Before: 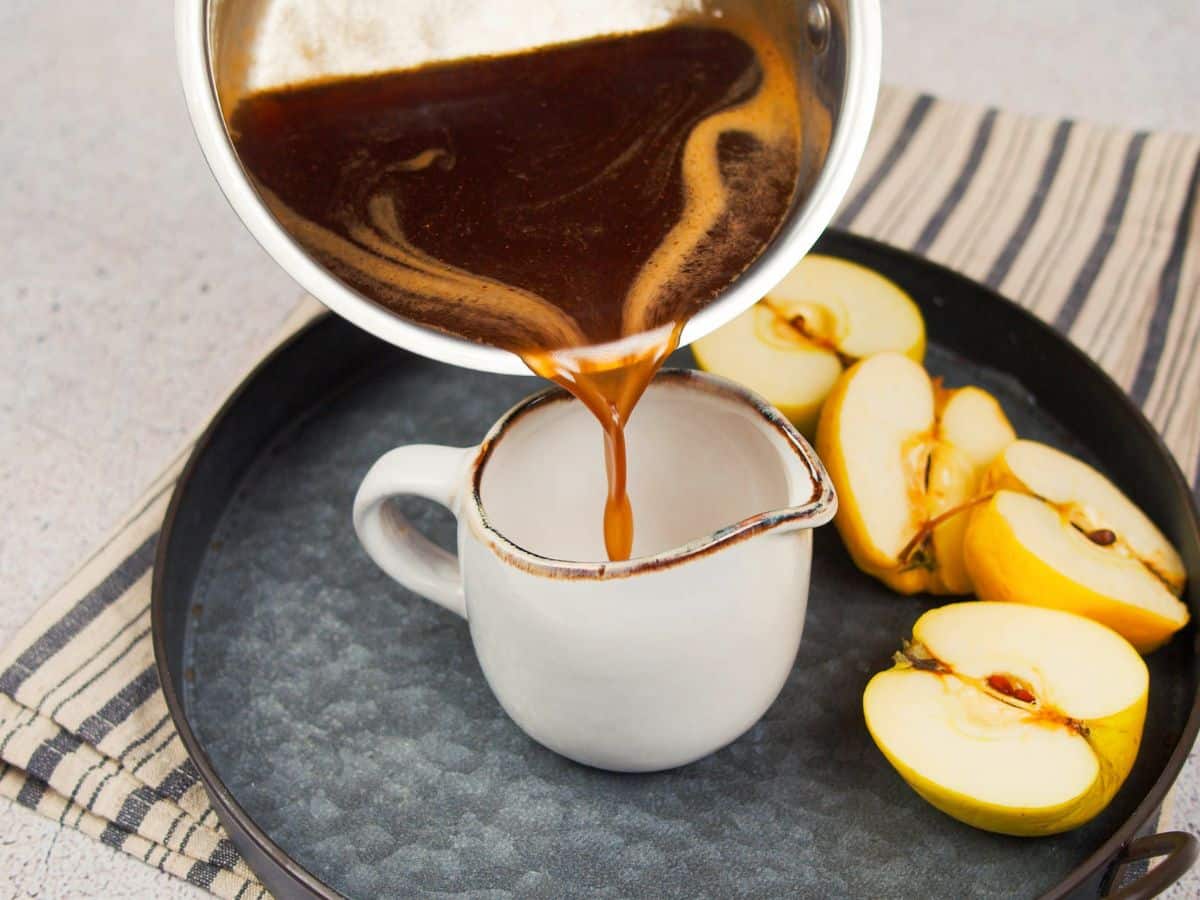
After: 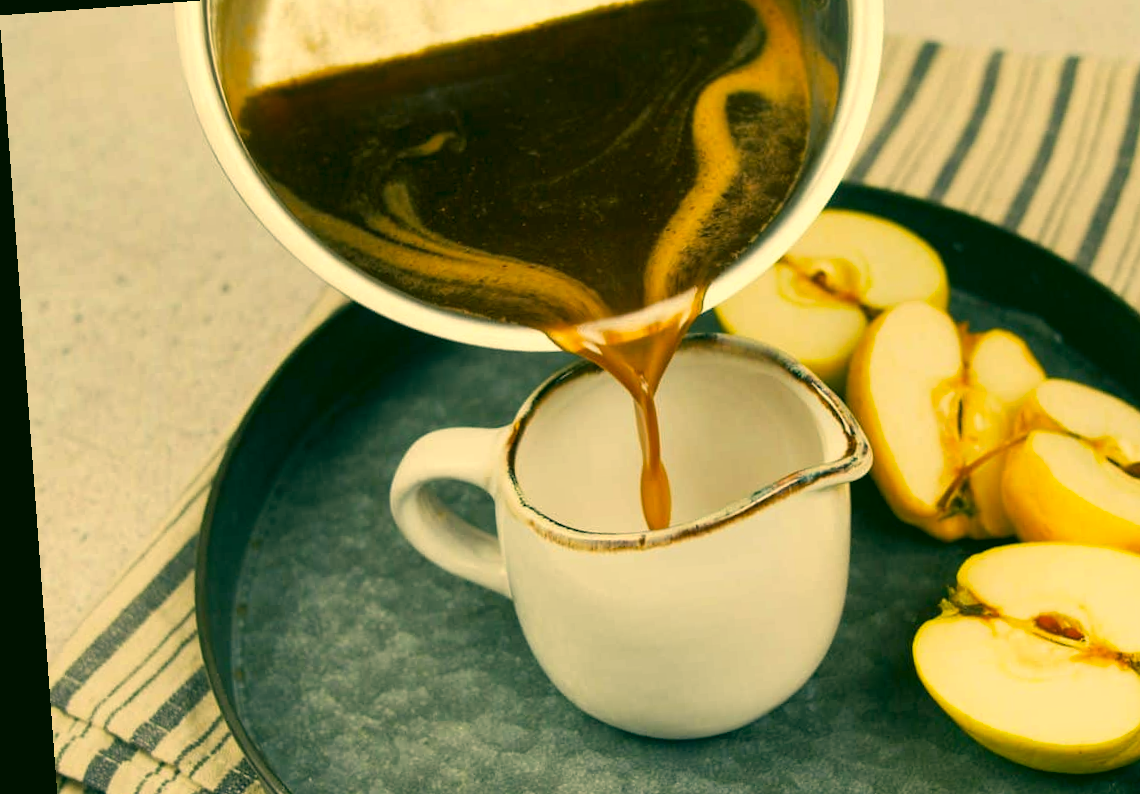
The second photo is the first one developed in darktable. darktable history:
crop: top 7.49%, right 9.717%, bottom 11.943%
rotate and perspective: rotation -4.25°, automatic cropping off
color correction: highlights a* 5.62, highlights b* 33.57, shadows a* -25.86, shadows b* 4.02
